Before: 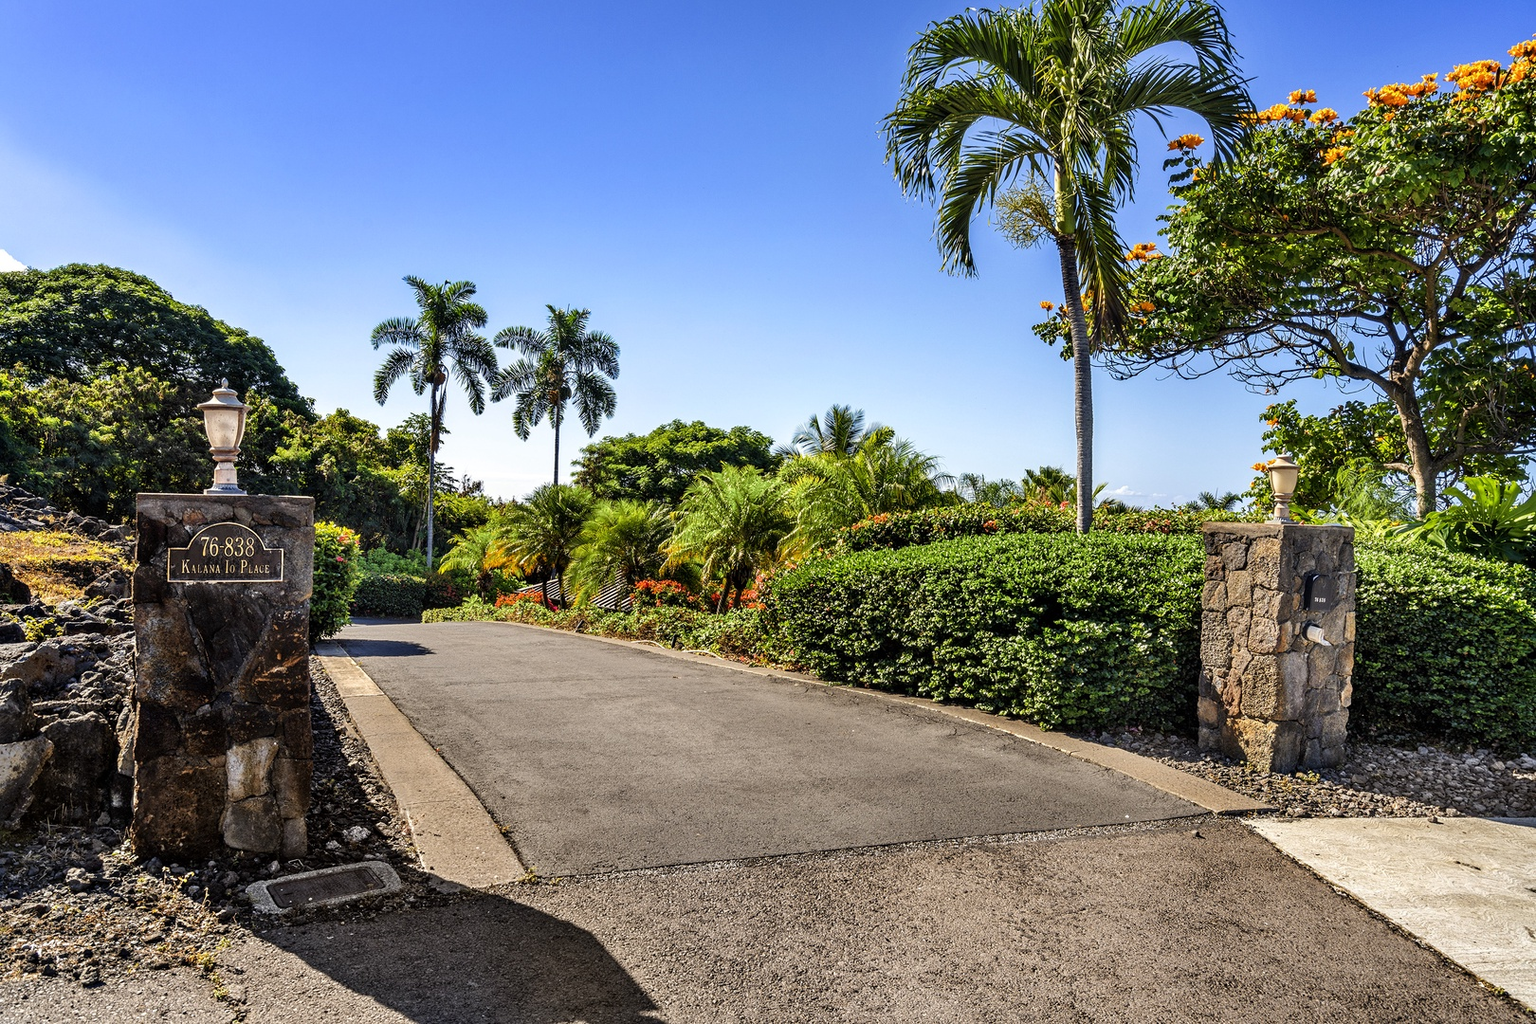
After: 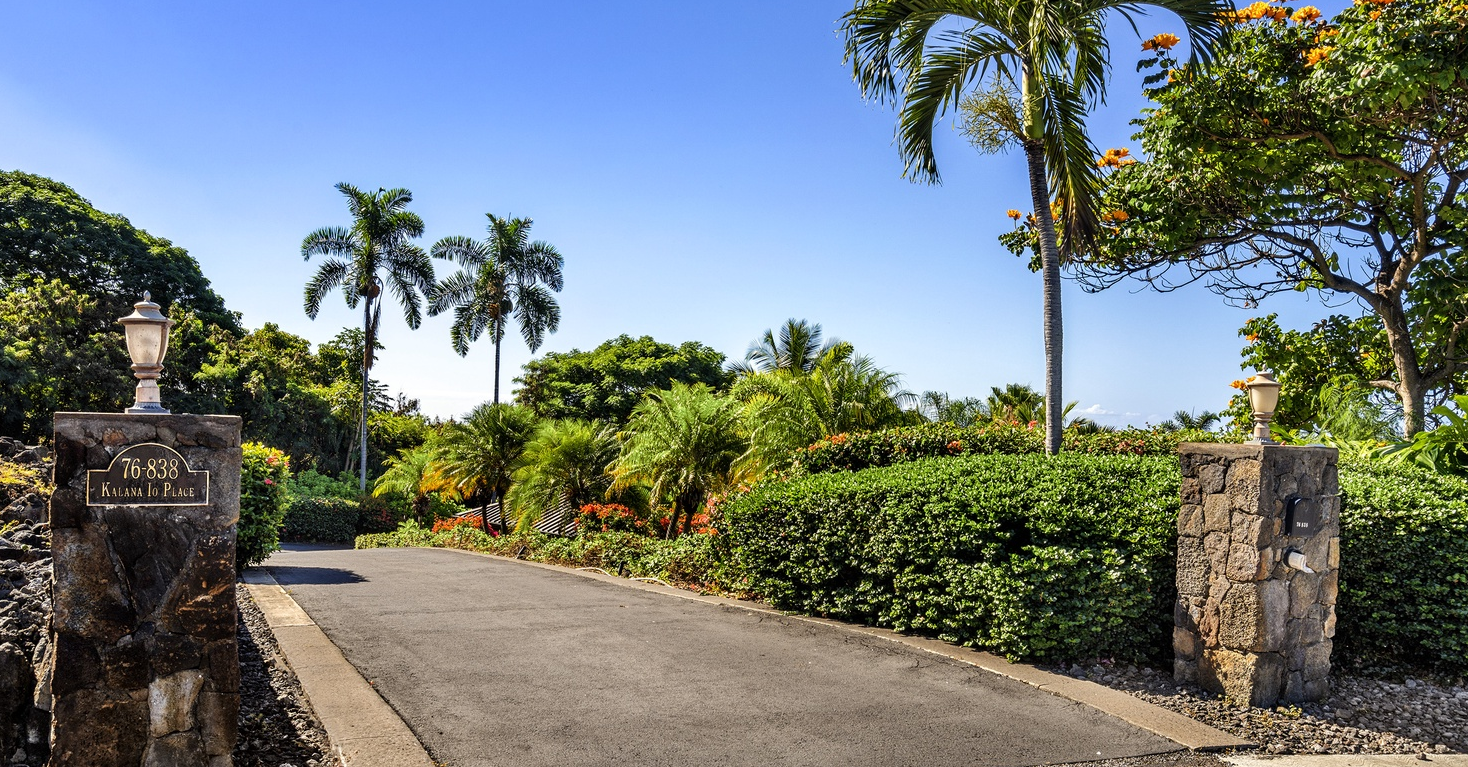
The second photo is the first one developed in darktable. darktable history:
crop: left 5.562%, top 10.092%, right 3.802%, bottom 18.858%
